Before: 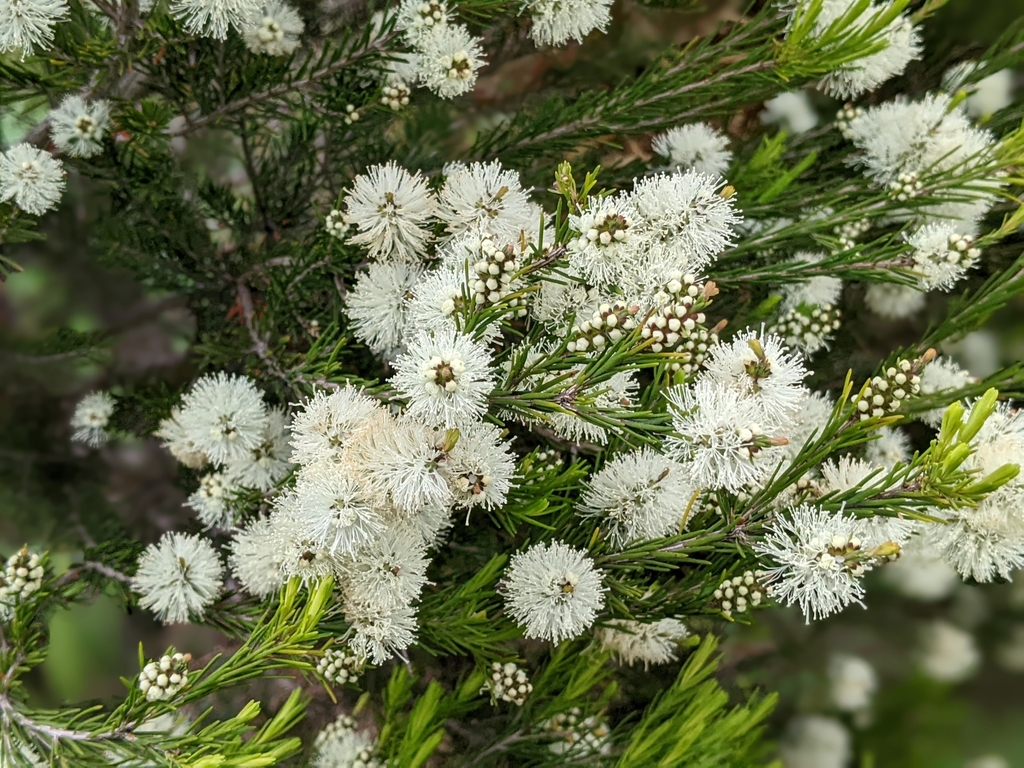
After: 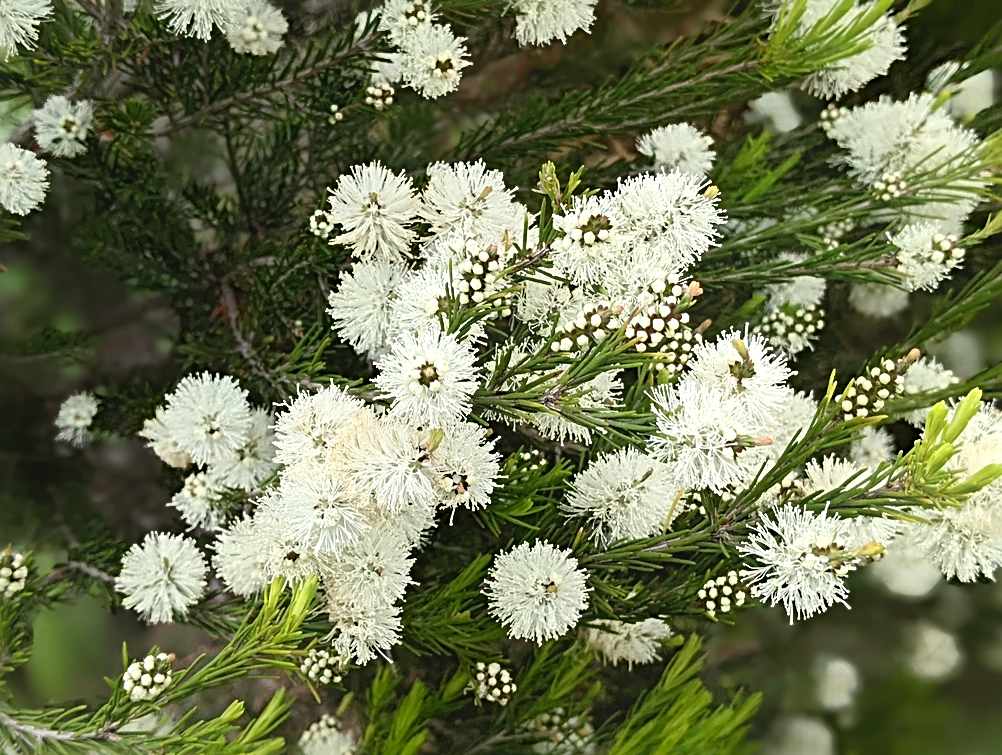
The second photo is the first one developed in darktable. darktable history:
contrast equalizer: octaves 7, y [[0.6 ×6], [0.55 ×6], [0 ×6], [0 ×6], [0 ×6]], mix -0.99
sharpen: radius 3.996
crop and rotate: left 1.632%, right 0.508%, bottom 1.663%
exposure: black level correction 0.001, compensate highlight preservation false
tone equalizer: -8 EV -0.402 EV, -7 EV -0.422 EV, -6 EV -0.35 EV, -5 EV -0.236 EV, -3 EV 0.202 EV, -2 EV 0.35 EV, -1 EV 0.412 EV, +0 EV 0.418 EV, mask exposure compensation -0.497 EV
